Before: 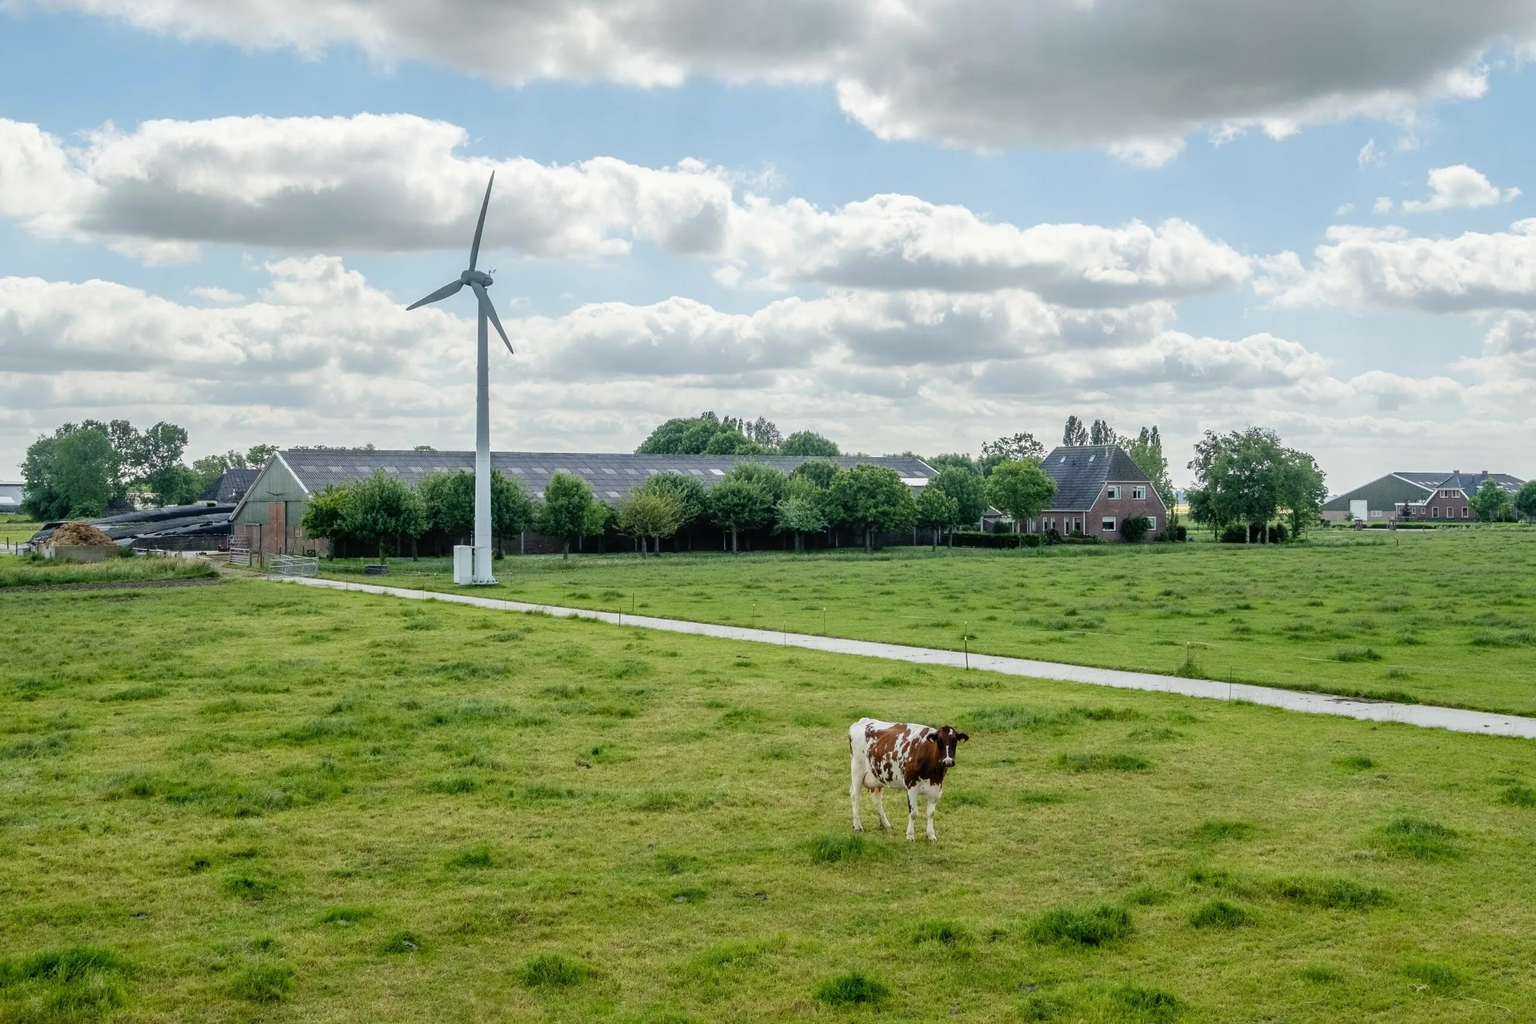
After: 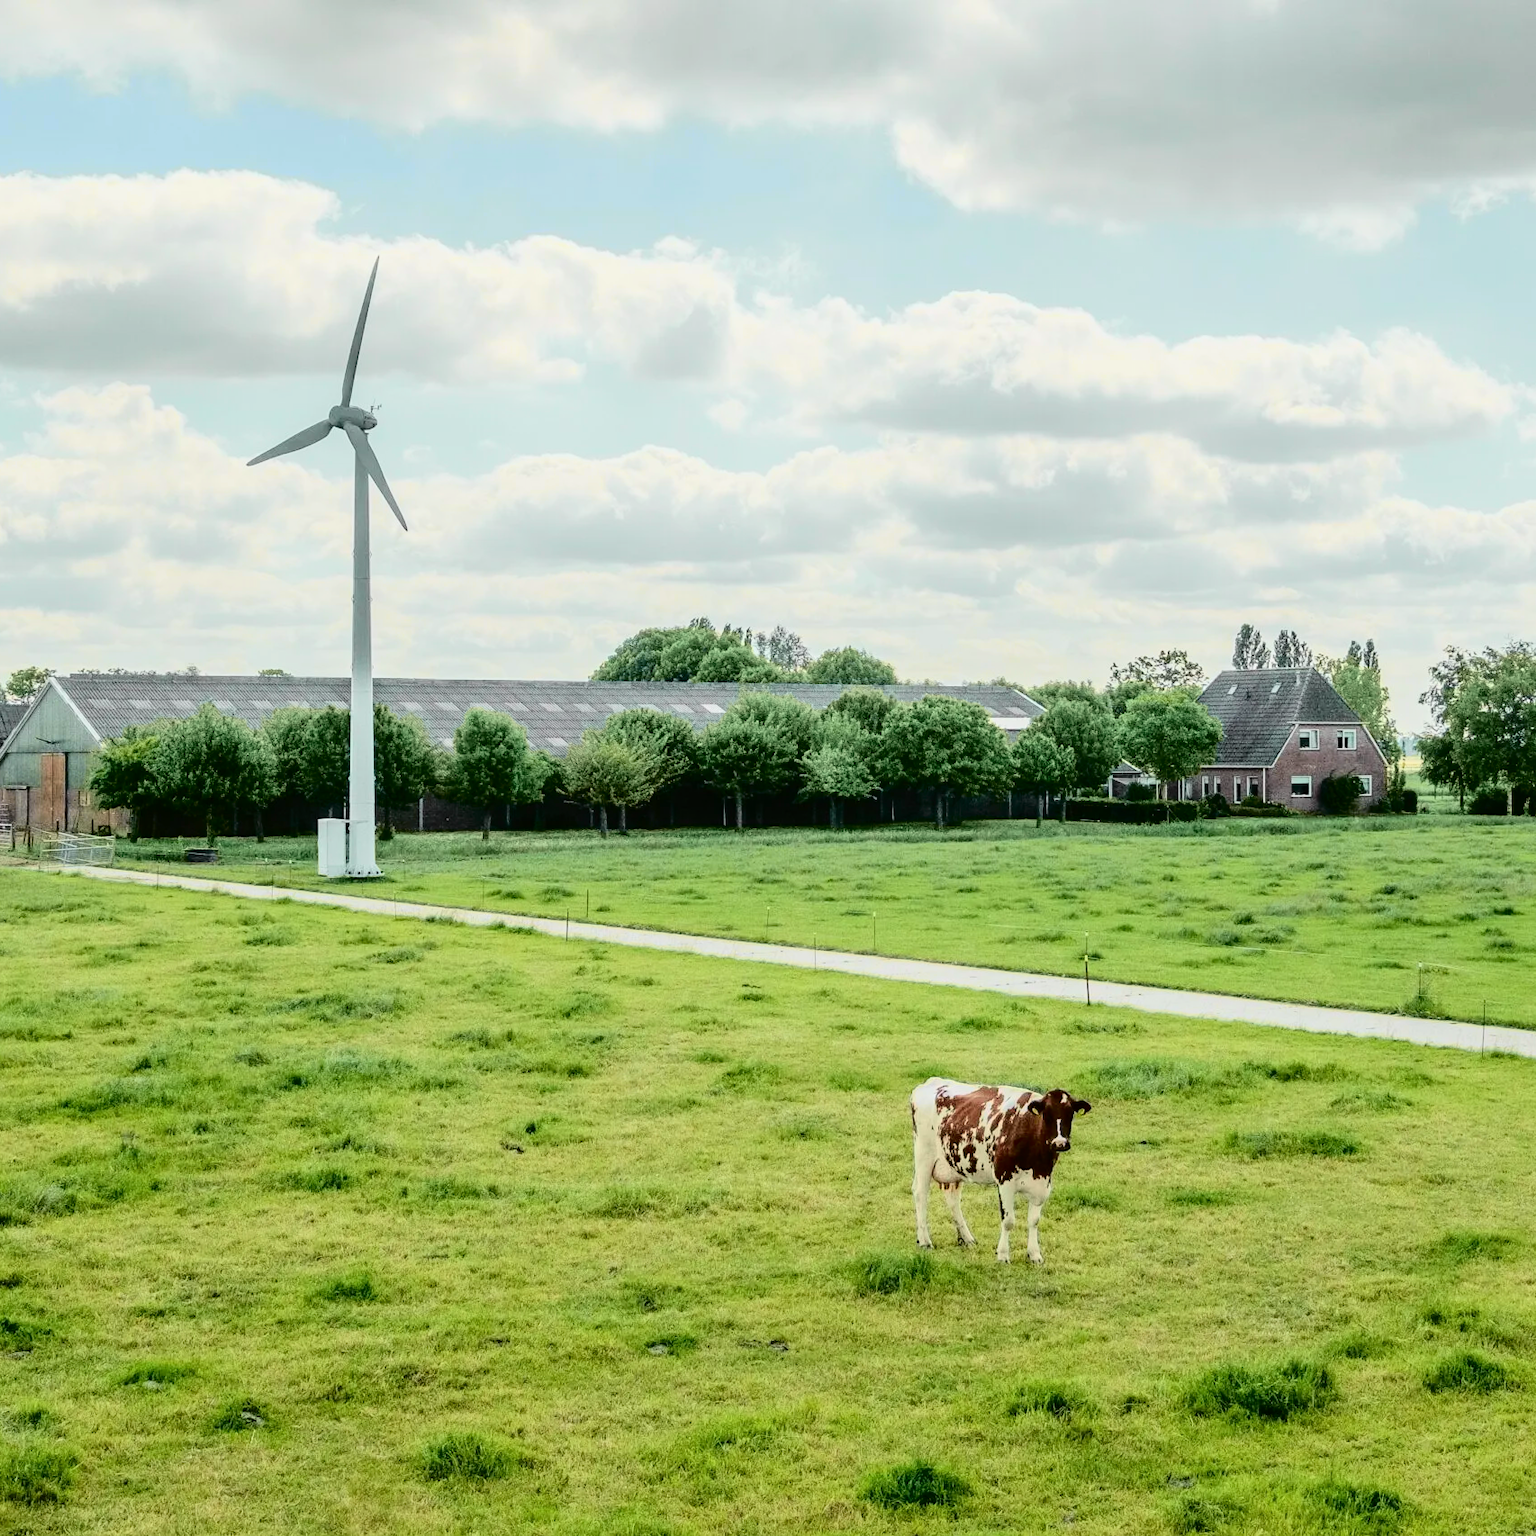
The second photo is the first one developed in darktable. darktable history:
tone curve: curves: ch0 [(0, 0.006) (0.184, 0.117) (0.405, 0.46) (0.456, 0.528) (0.634, 0.728) (0.877, 0.89) (0.984, 0.935)]; ch1 [(0, 0) (0.443, 0.43) (0.492, 0.489) (0.566, 0.579) (0.595, 0.625) (0.608, 0.667) (0.65, 0.729) (1, 1)]; ch2 [(0, 0) (0.33, 0.301) (0.421, 0.443) (0.447, 0.489) (0.495, 0.505) (0.537, 0.583) (0.586, 0.591) (0.663, 0.686) (1, 1)], color space Lab, independent channels, preserve colors none
exposure: exposure 0.207 EV, compensate highlight preservation false
crop and rotate: left 15.754%, right 17.579%
